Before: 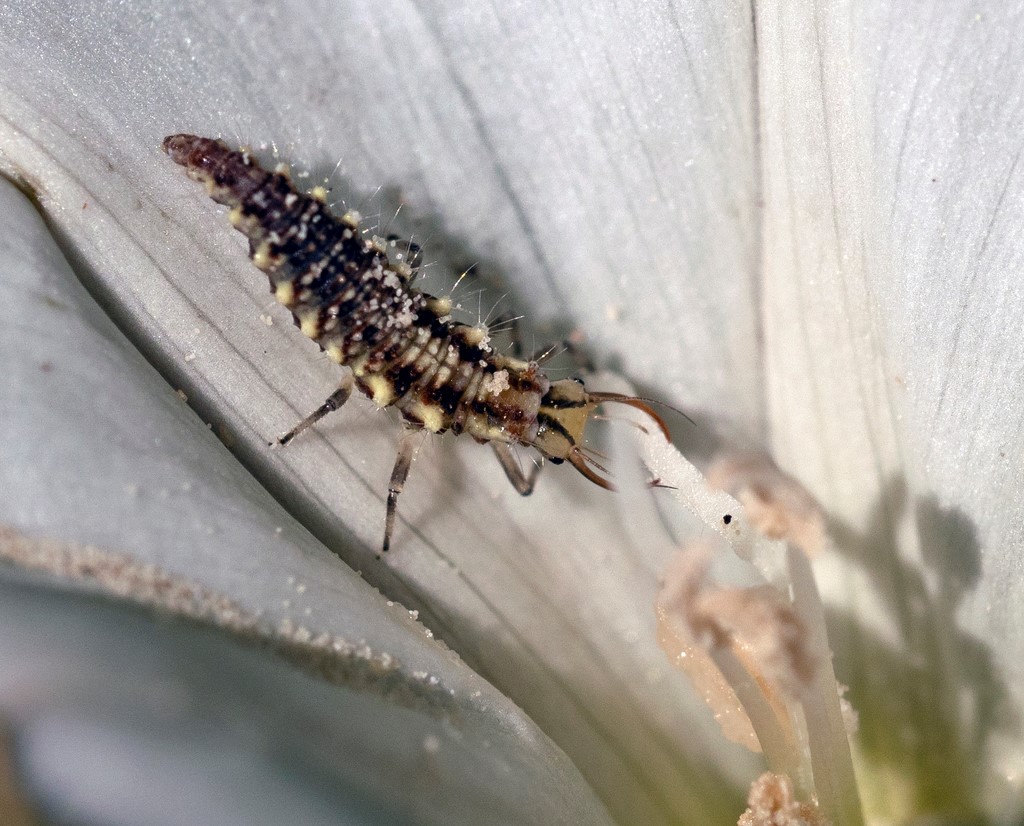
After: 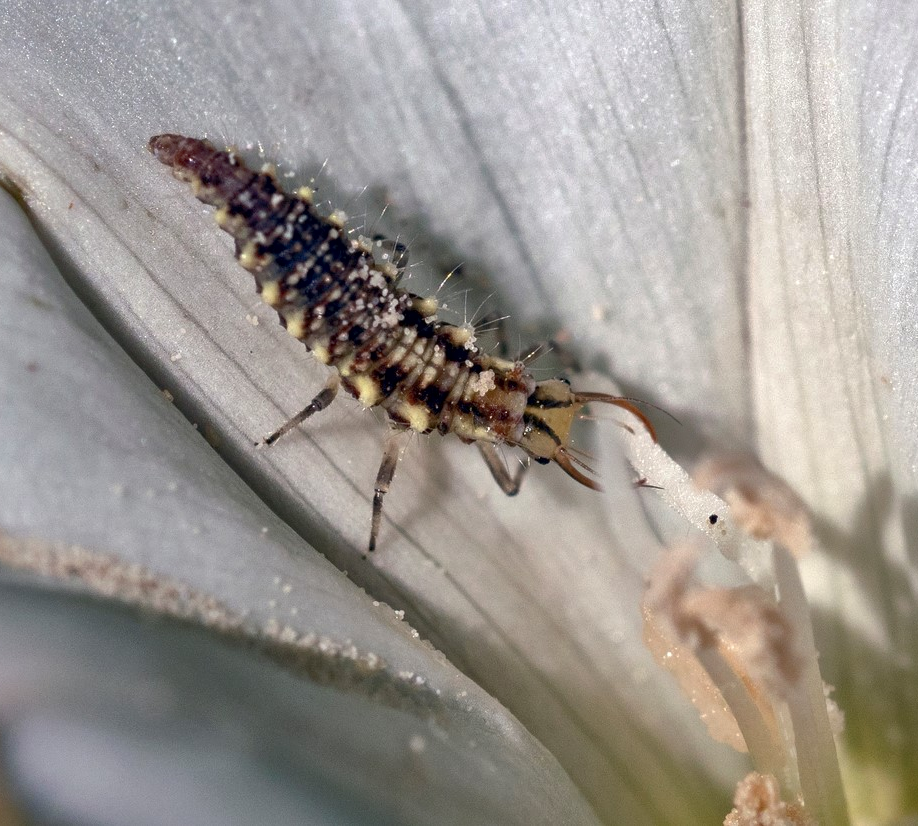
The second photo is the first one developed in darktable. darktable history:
crop and rotate: left 1.375%, right 8.973%
local contrast: mode bilateral grid, contrast 20, coarseness 49, detail 119%, midtone range 0.2
shadows and highlights: on, module defaults
